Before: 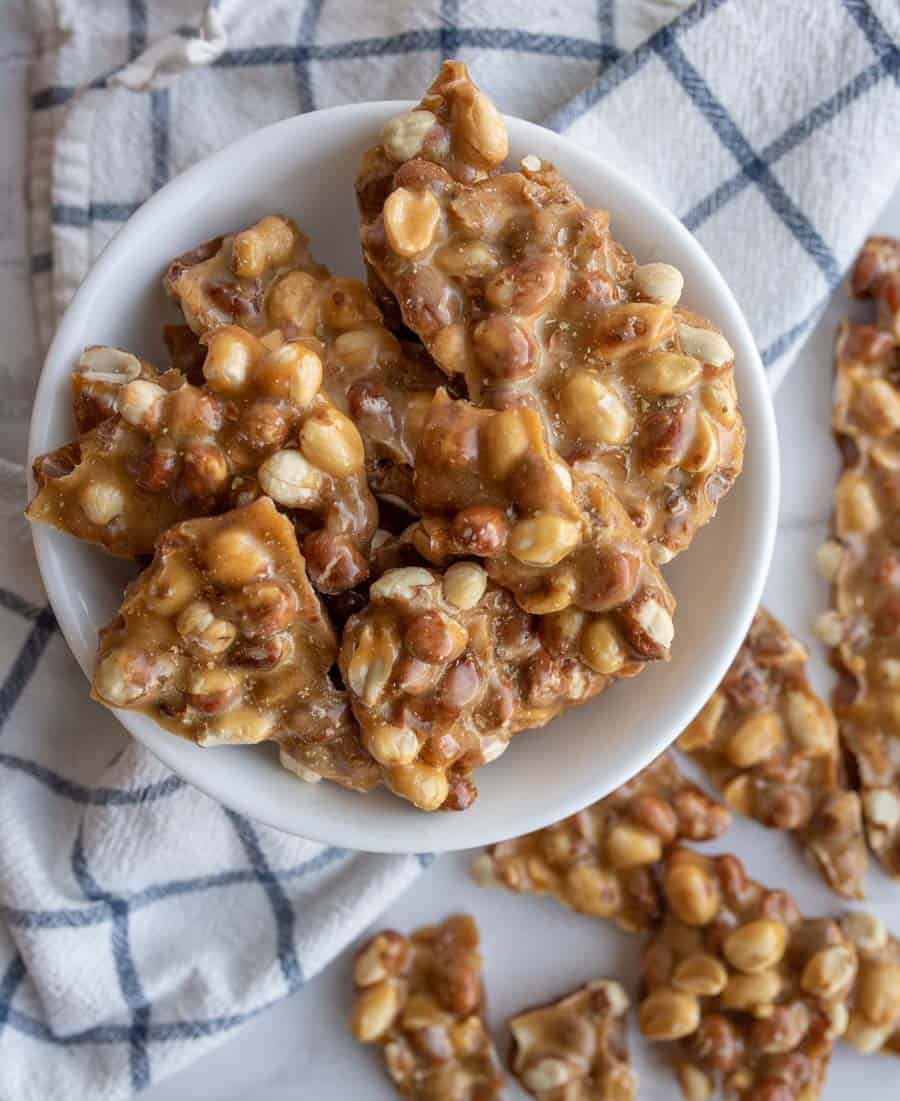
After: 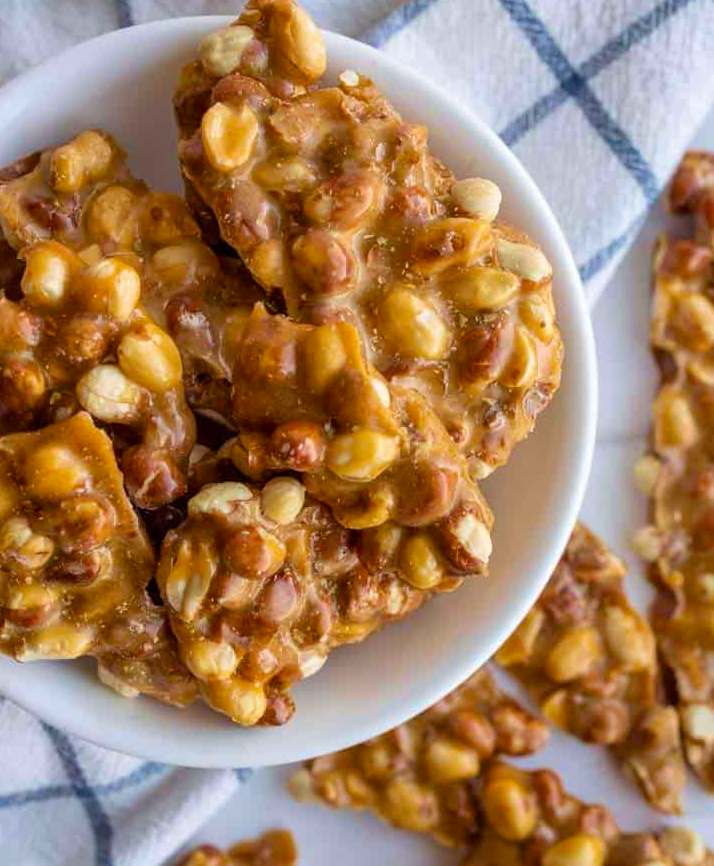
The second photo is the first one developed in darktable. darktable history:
color balance rgb: shadows lift › chroma 1.029%, shadows lift › hue 28.79°, linear chroma grading › global chroma 15.232%, perceptual saturation grading › global saturation 14.999%
crop and rotate: left 20.252%, top 7.738%, right 0.373%, bottom 13.588%
velvia: on, module defaults
